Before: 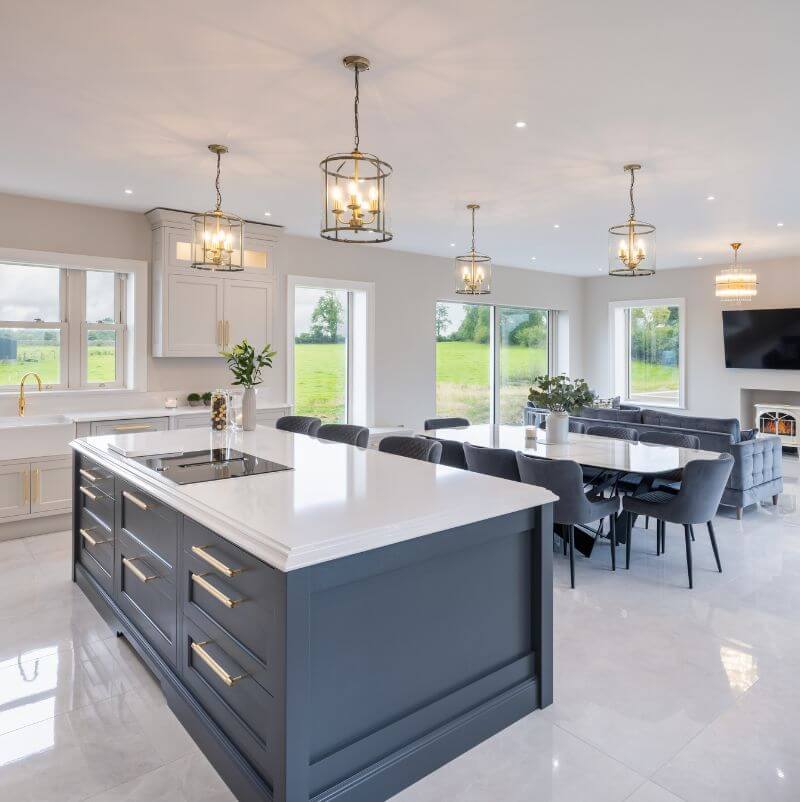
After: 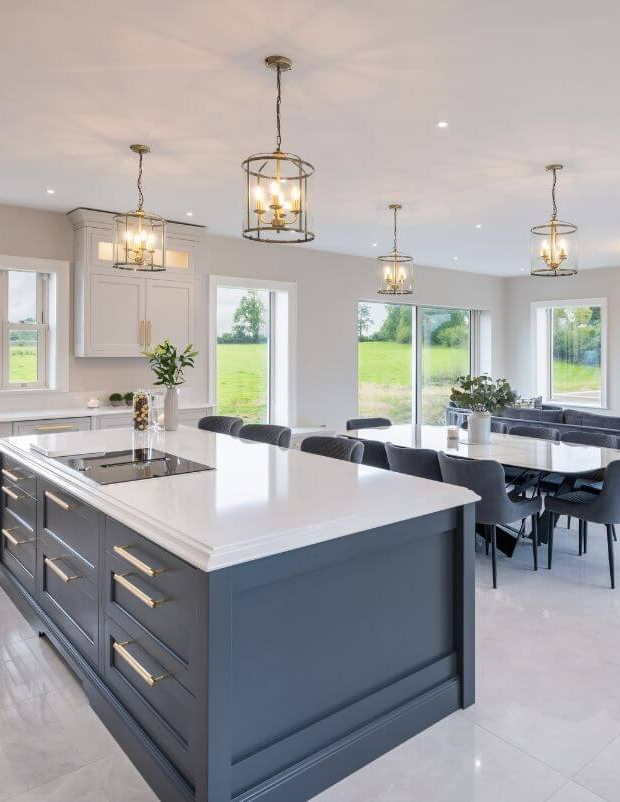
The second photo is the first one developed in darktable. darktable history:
crop: left 9.846%, right 12.646%
